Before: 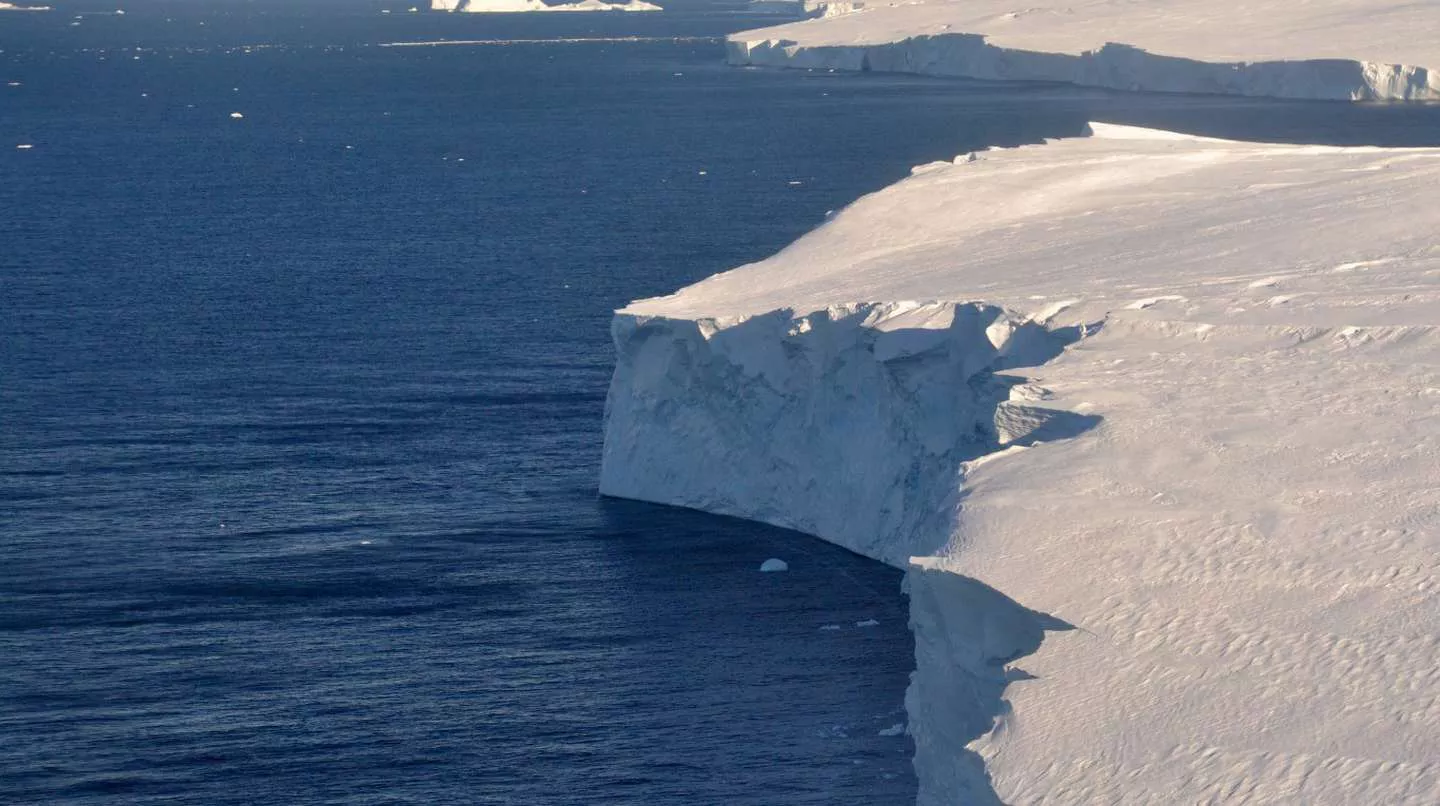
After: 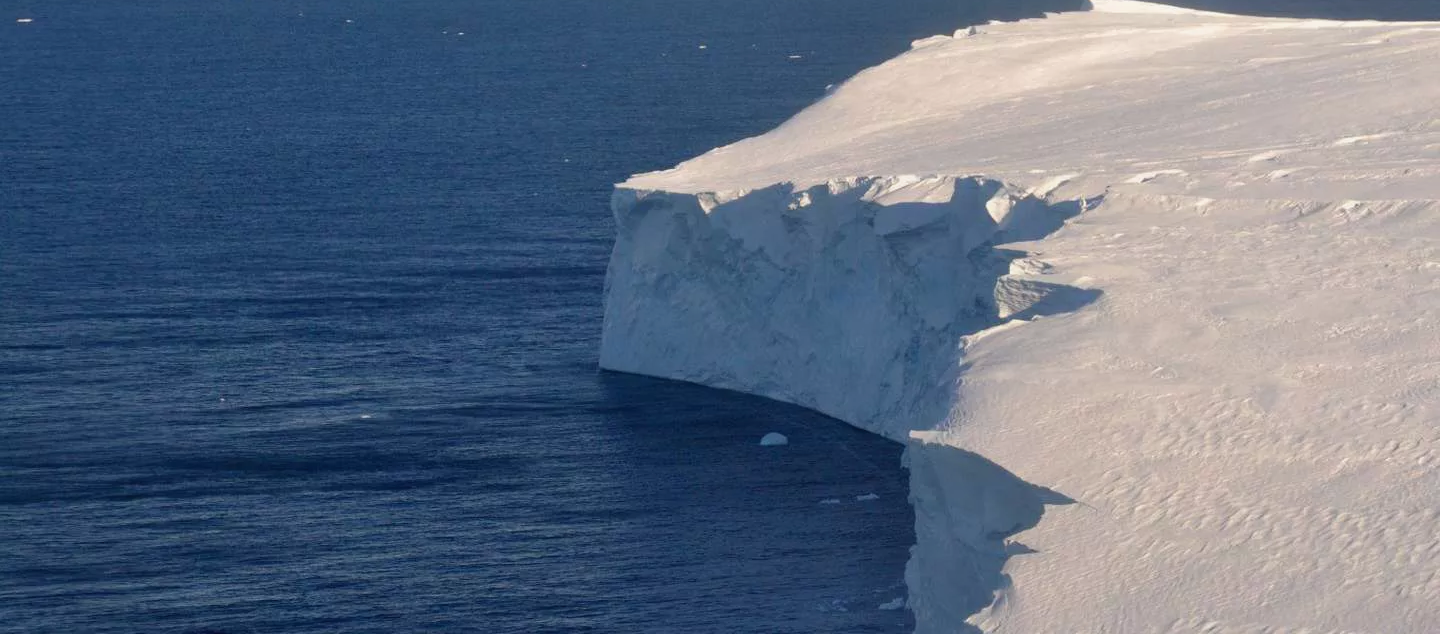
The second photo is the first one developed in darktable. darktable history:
contrast equalizer: octaves 7, y [[0.6 ×6], [0.55 ×6], [0 ×6], [0 ×6], [0 ×6]], mix -0.3
crop and rotate: top 15.774%, bottom 5.506%
